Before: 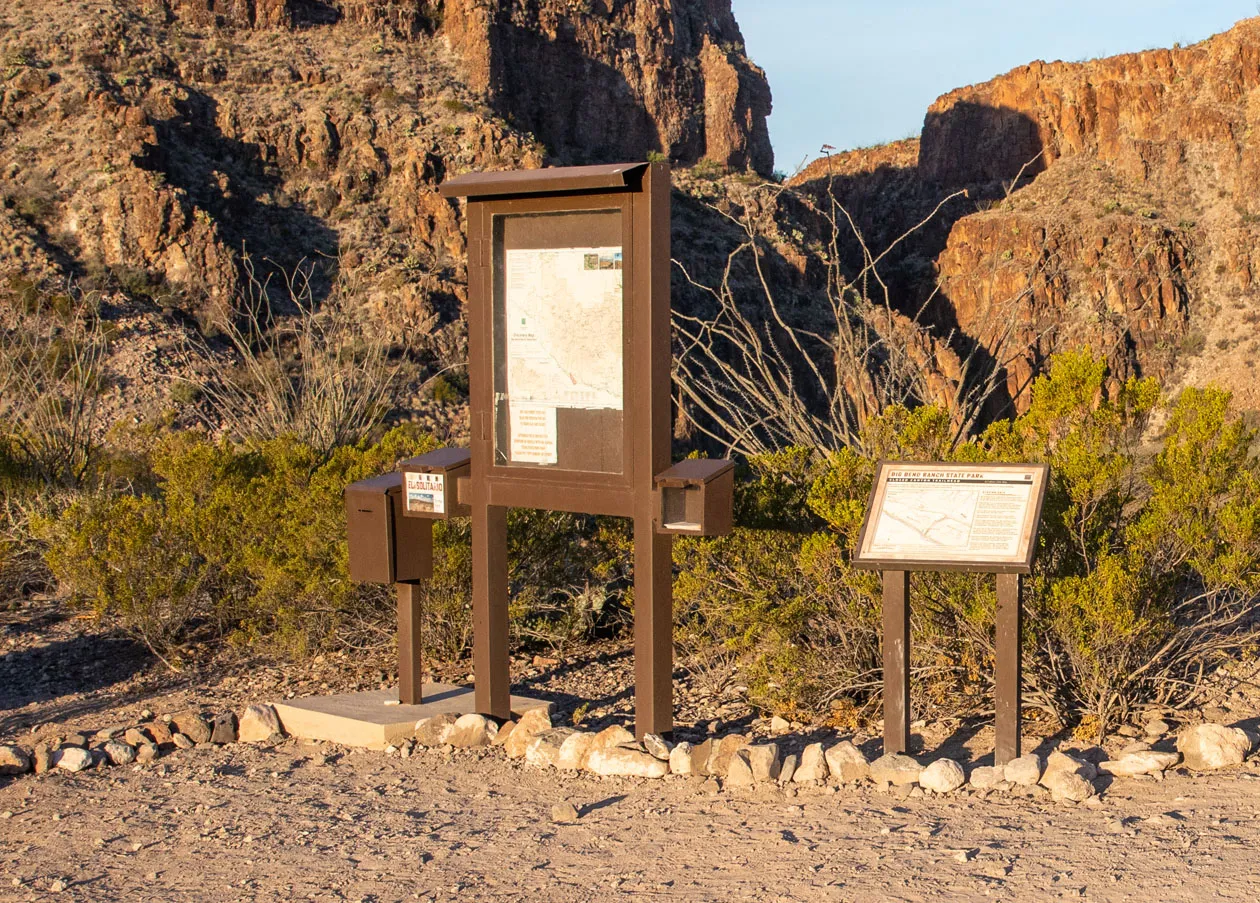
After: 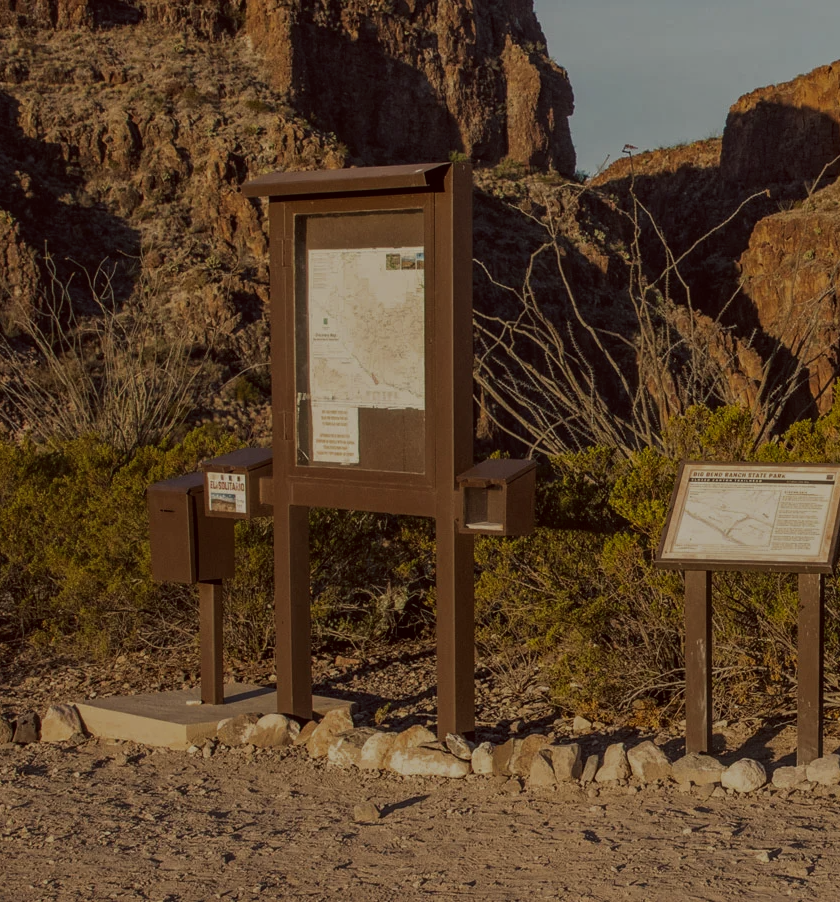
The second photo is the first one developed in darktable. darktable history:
crop and rotate: left 15.754%, right 17.579%
exposure: exposure -1.468 EV, compensate highlight preservation false
shadows and highlights: radius 331.84, shadows 53.55, highlights -100, compress 94.63%, highlights color adjustment 73.23%, soften with gaussian
color balance: lift [1.005, 1.002, 0.998, 0.998], gamma [1, 1.021, 1.02, 0.979], gain [0.923, 1.066, 1.056, 0.934]
local contrast: on, module defaults
white balance: red 1.004, blue 1.024
base curve: curves: ch0 [(0, 0) (0.257, 0.25) (0.482, 0.586) (0.757, 0.871) (1, 1)]
